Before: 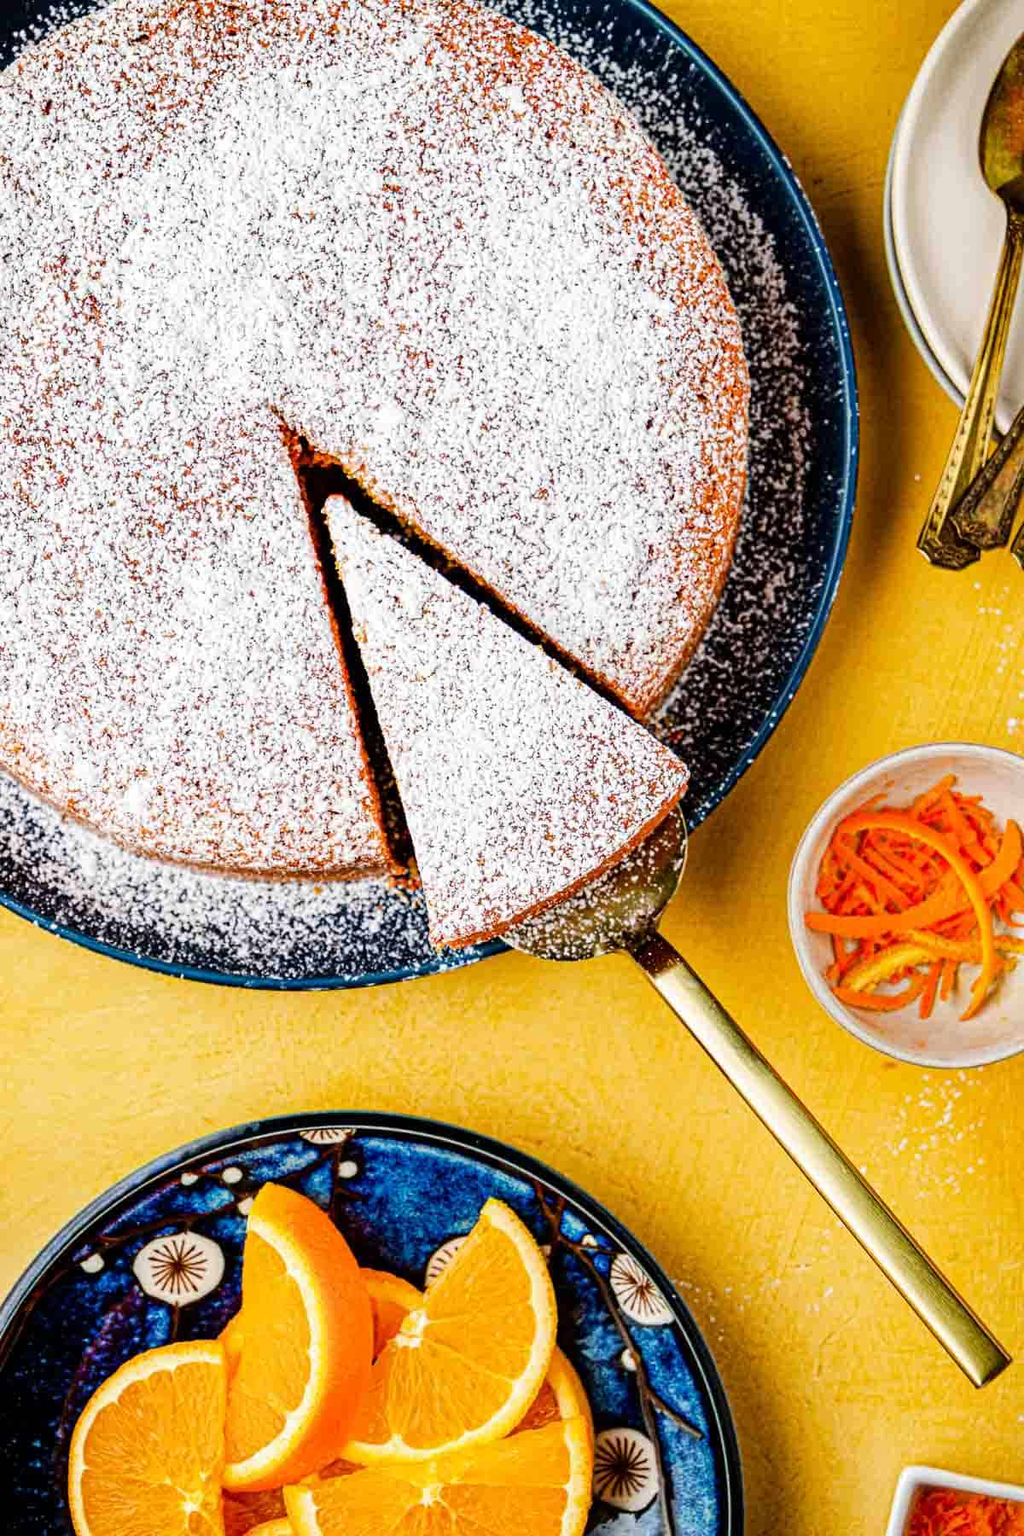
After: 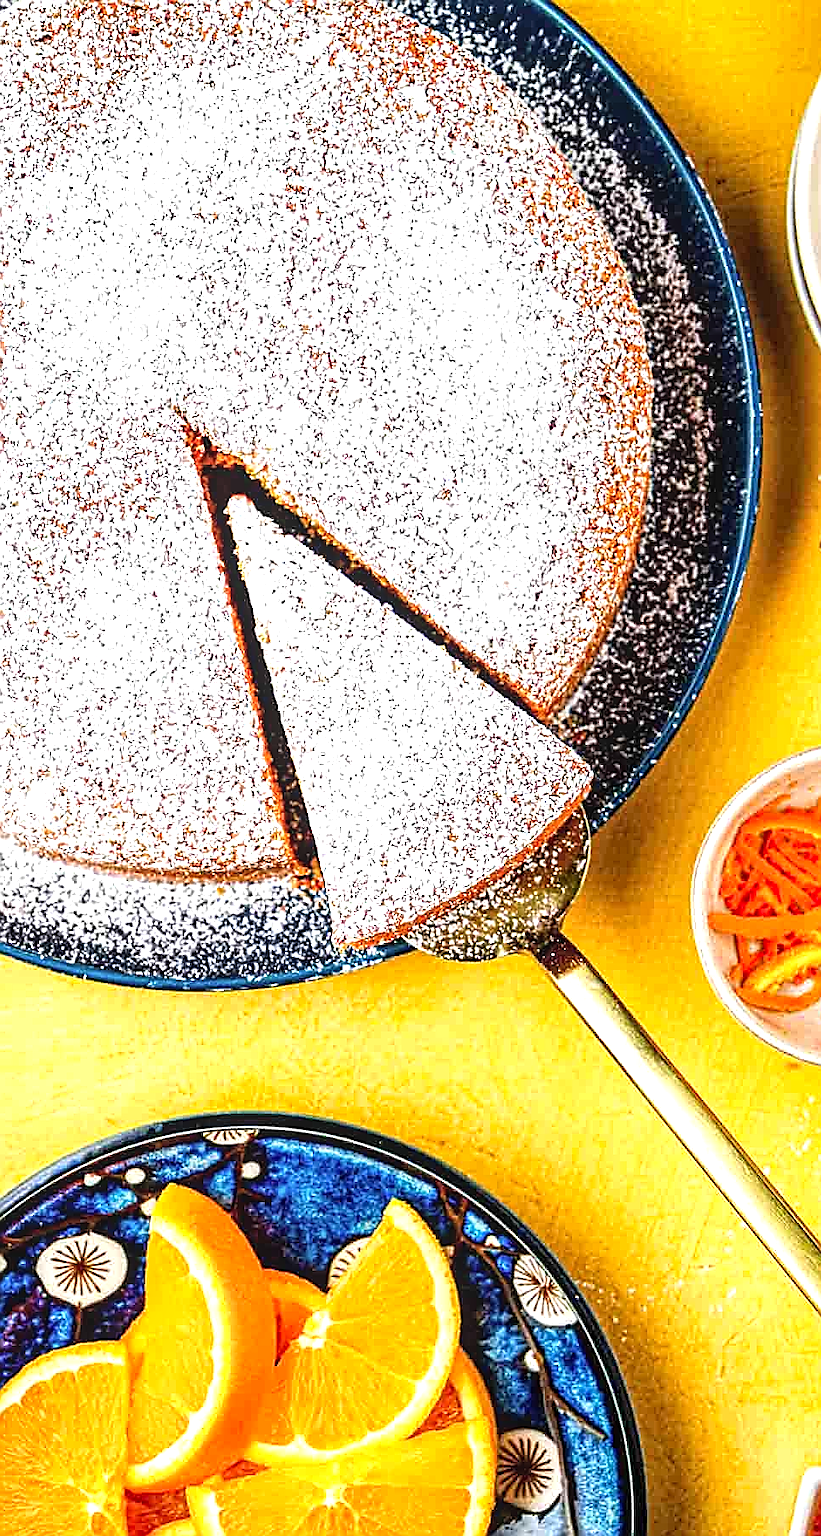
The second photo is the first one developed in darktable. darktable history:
sharpen: radius 1.423, amount 1.251, threshold 0.713
exposure: exposure 0.753 EV, compensate highlight preservation false
crop and rotate: left 9.511%, right 10.29%
local contrast: on, module defaults
